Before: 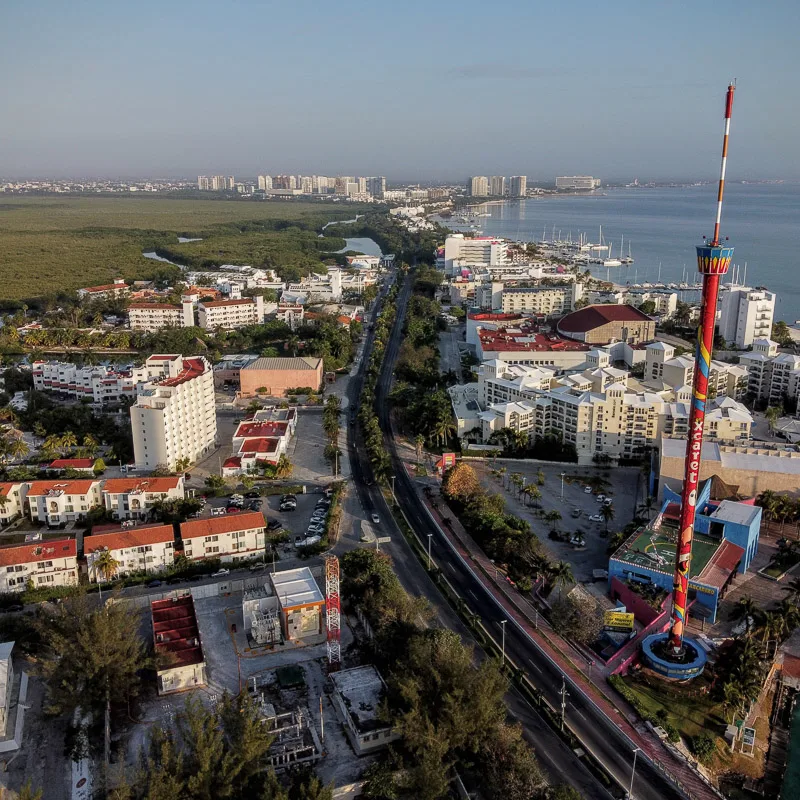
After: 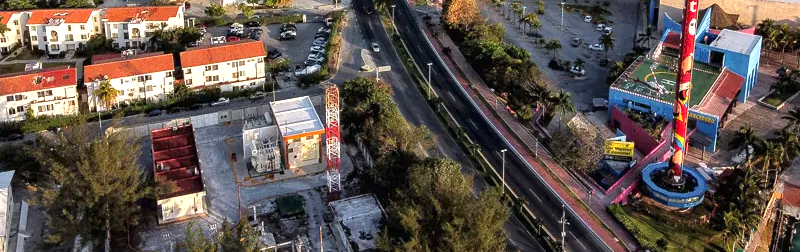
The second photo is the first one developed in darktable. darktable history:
exposure: black level correction 0, exposure 1 EV, compensate highlight preservation false
color balance rgb: perceptual saturation grading › global saturation 9.649%
crop and rotate: top 58.914%, bottom 9.549%
